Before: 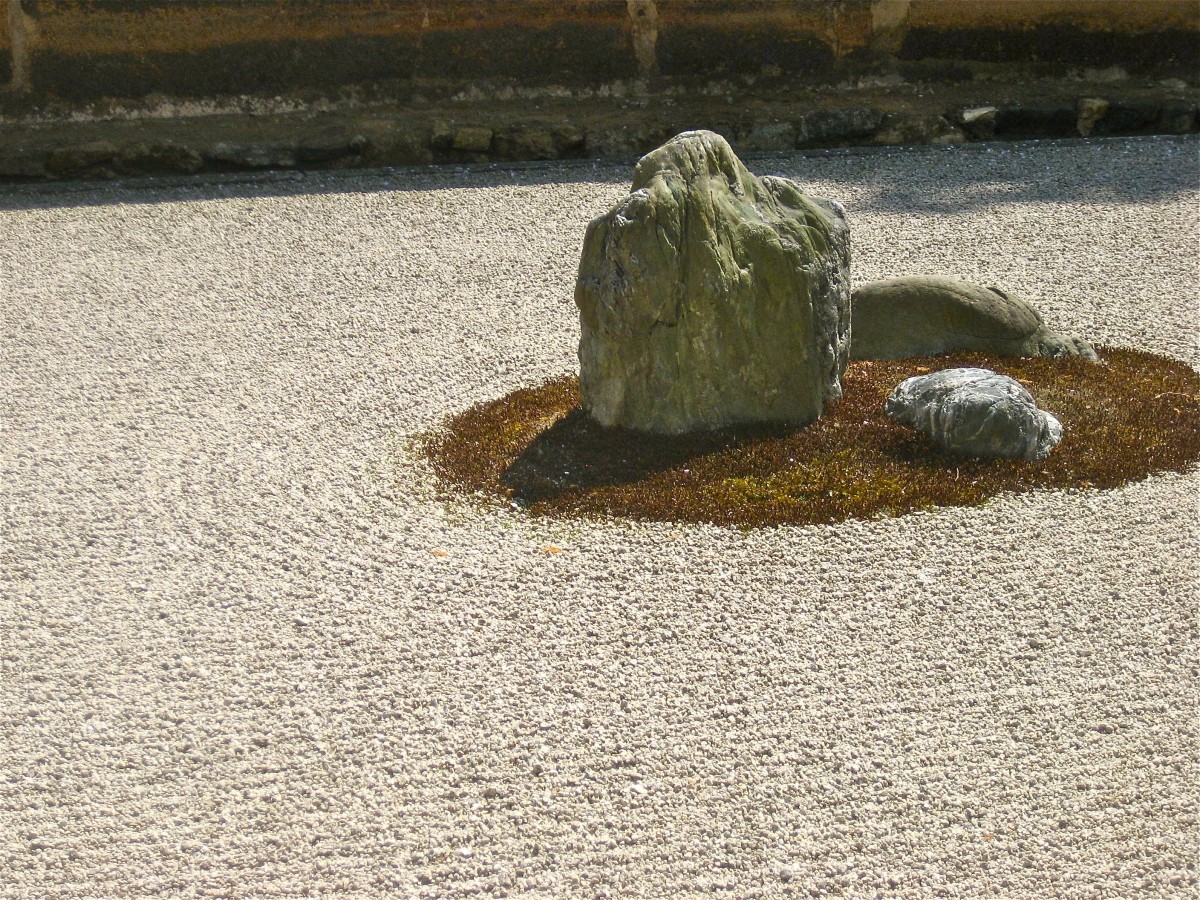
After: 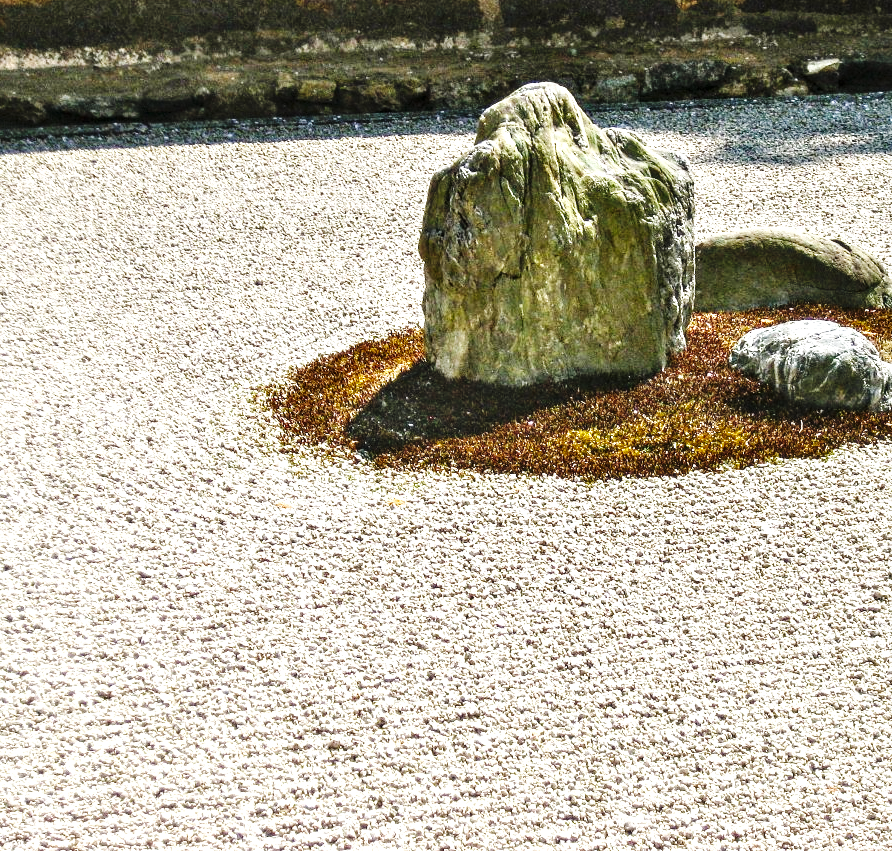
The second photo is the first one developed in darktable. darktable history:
local contrast: detail 130%
exposure: black level correction -0.005, exposure 0.617 EV, compensate highlight preservation false
base curve: curves: ch0 [(0, 0) (0.036, 0.025) (0.121, 0.166) (0.206, 0.329) (0.605, 0.79) (1, 1)], preserve colors none
crop and rotate: left 13.043%, top 5.343%, right 12.612%
contrast equalizer: y [[0.6 ×6], [0.55 ×6], [0 ×6], [0 ×6], [0 ×6]]
